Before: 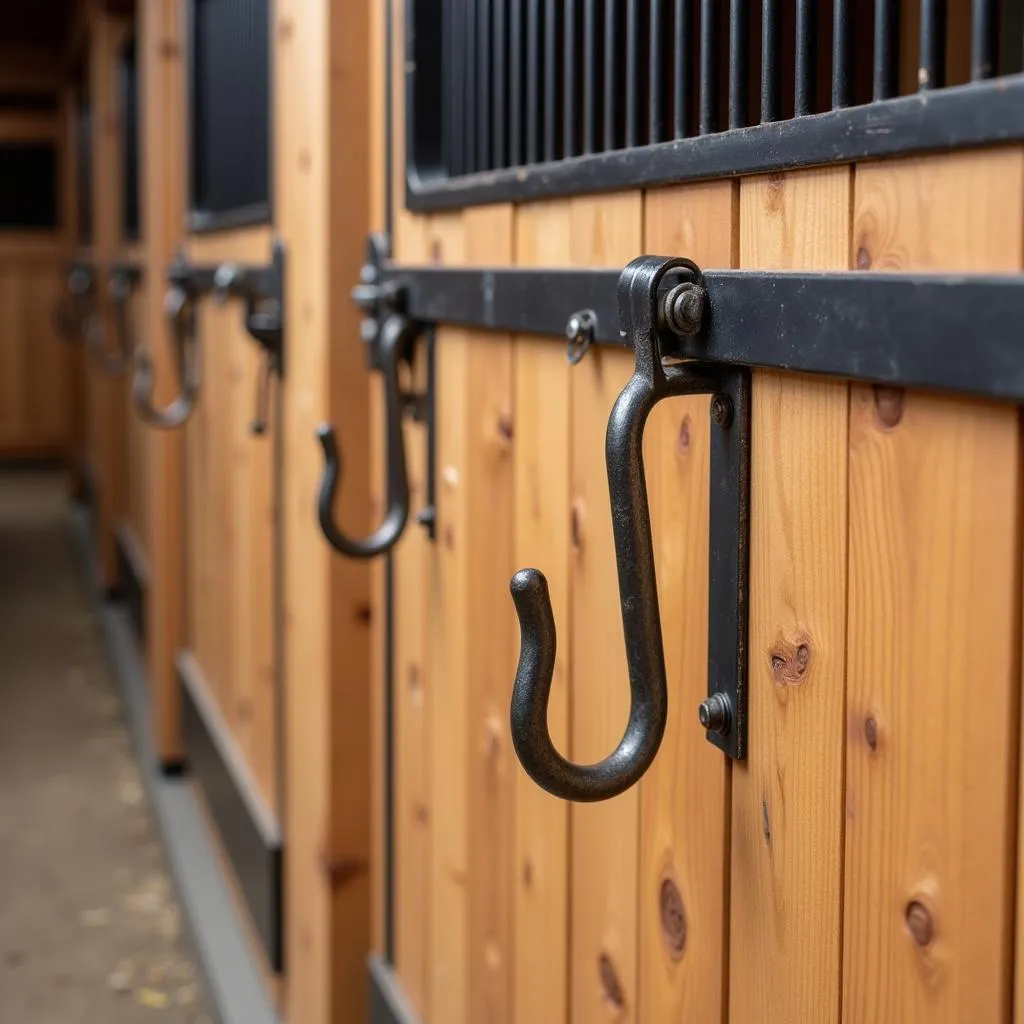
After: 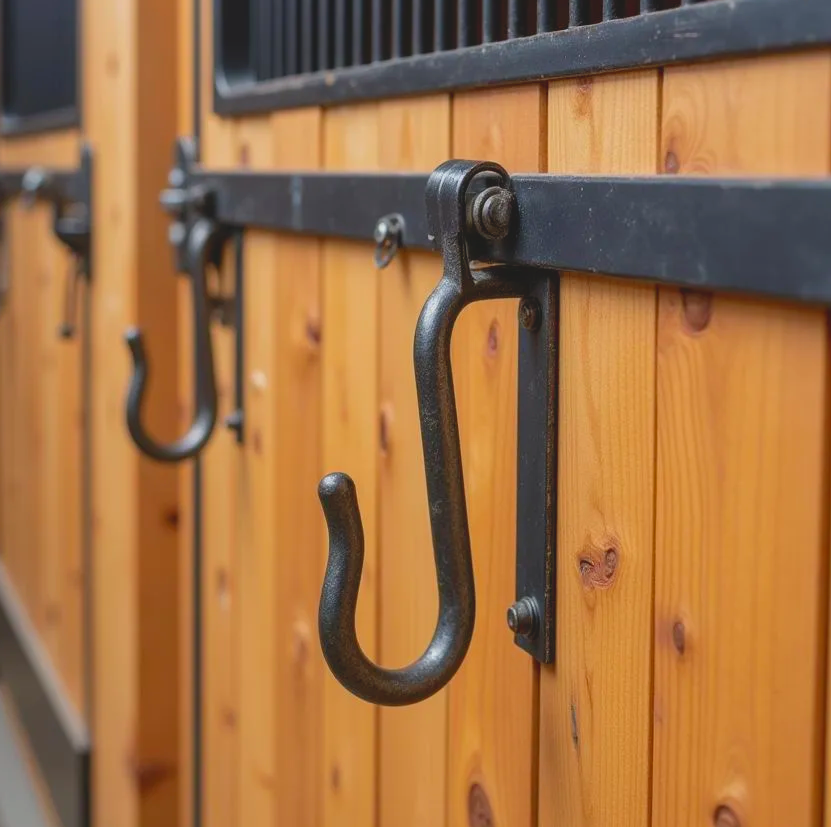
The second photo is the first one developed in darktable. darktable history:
crop: left 18.835%, top 9.408%, right 0%, bottom 9.791%
tone equalizer: edges refinement/feathering 500, mask exposure compensation -1.57 EV, preserve details no
contrast brightness saturation: contrast -0.203, saturation 0.186
